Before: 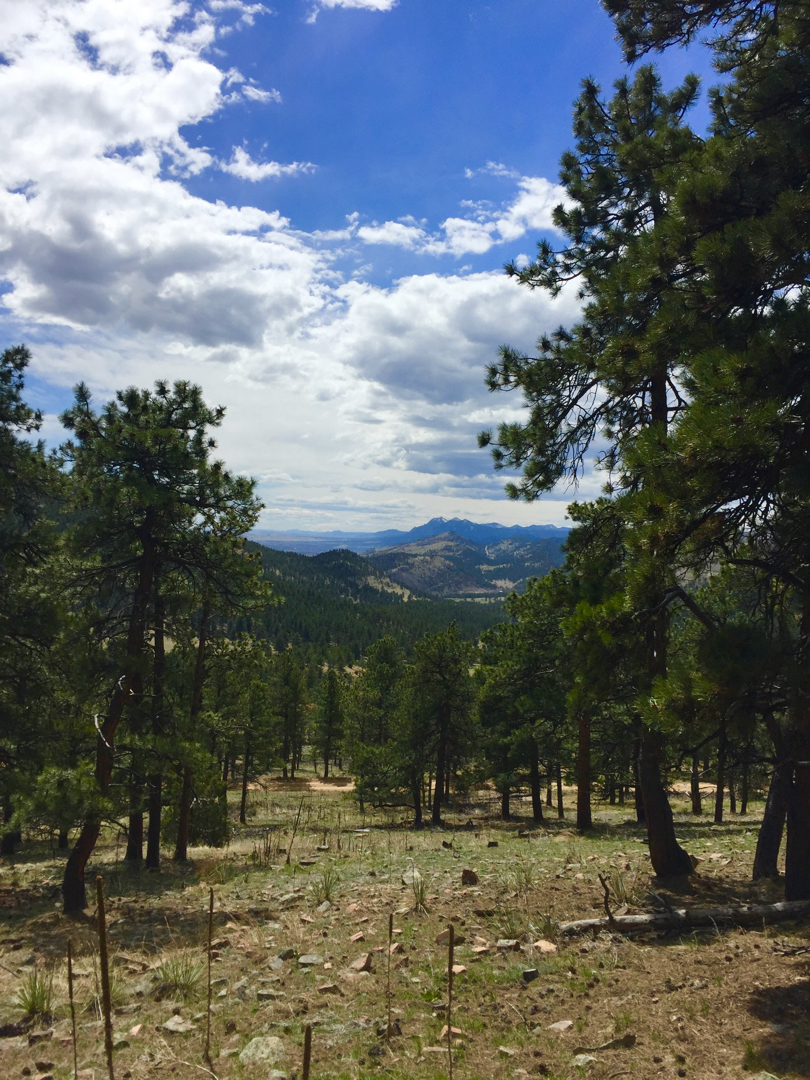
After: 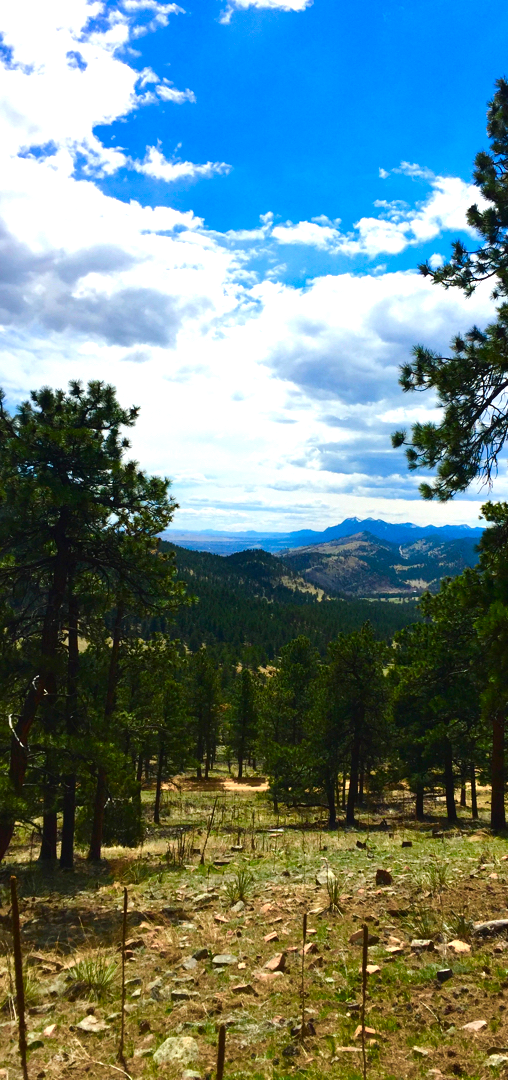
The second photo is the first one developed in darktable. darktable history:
tone equalizer: -8 EV -0.75 EV, -7 EV -0.7 EV, -6 EV -0.6 EV, -5 EV -0.4 EV, -3 EV 0.4 EV, -2 EV 0.6 EV, -1 EV 0.7 EV, +0 EV 0.75 EV, edges refinement/feathering 500, mask exposure compensation -1.57 EV, preserve details no
contrast brightness saturation: brightness -0.02, saturation 0.35
crop: left 10.644%, right 26.528%
